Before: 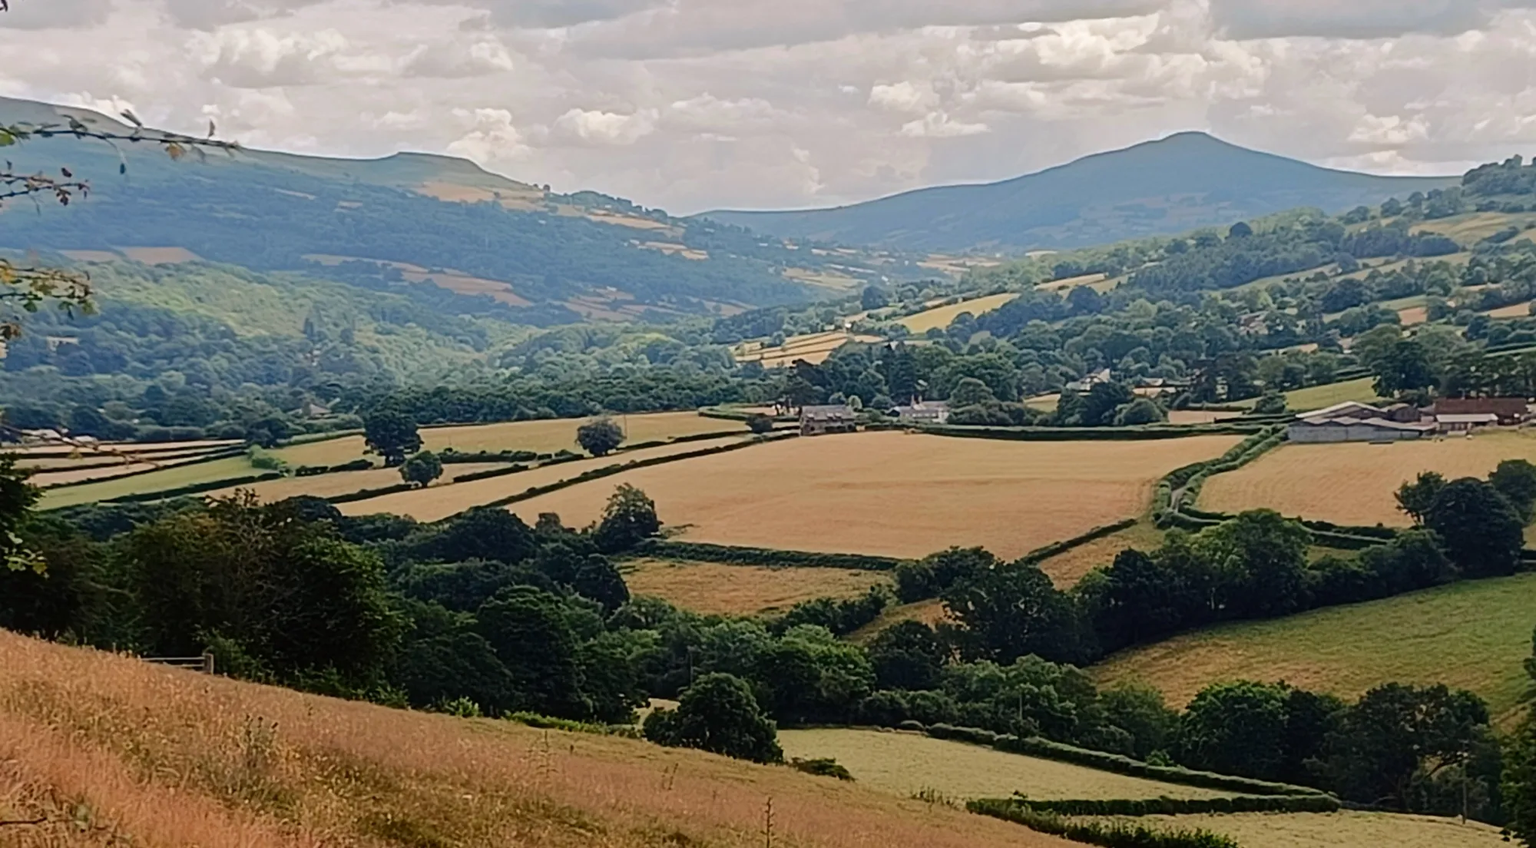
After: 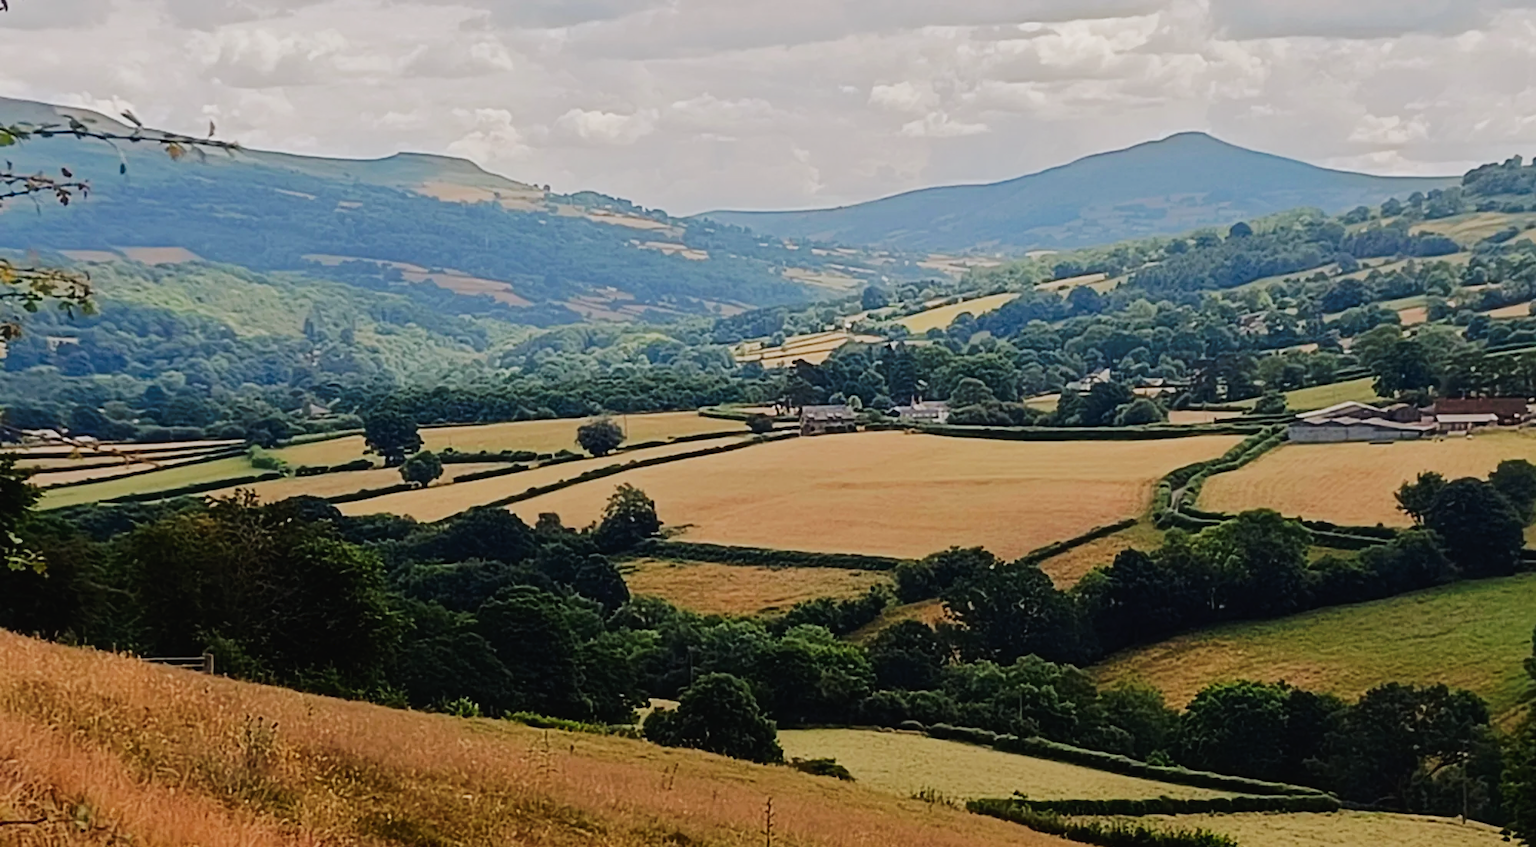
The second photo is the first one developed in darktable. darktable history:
tone curve: curves: ch0 [(0, 0) (0.003, 0.019) (0.011, 0.022) (0.025, 0.029) (0.044, 0.041) (0.069, 0.06) (0.1, 0.09) (0.136, 0.123) (0.177, 0.163) (0.224, 0.206) (0.277, 0.268) (0.335, 0.35) (0.399, 0.436) (0.468, 0.526) (0.543, 0.624) (0.623, 0.713) (0.709, 0.779) (0.801, 0.845) (0.898, 0.912) (1, 1)], preserve colors none
exposure: exposure -0.36 EV, compensate highlight preservation false
